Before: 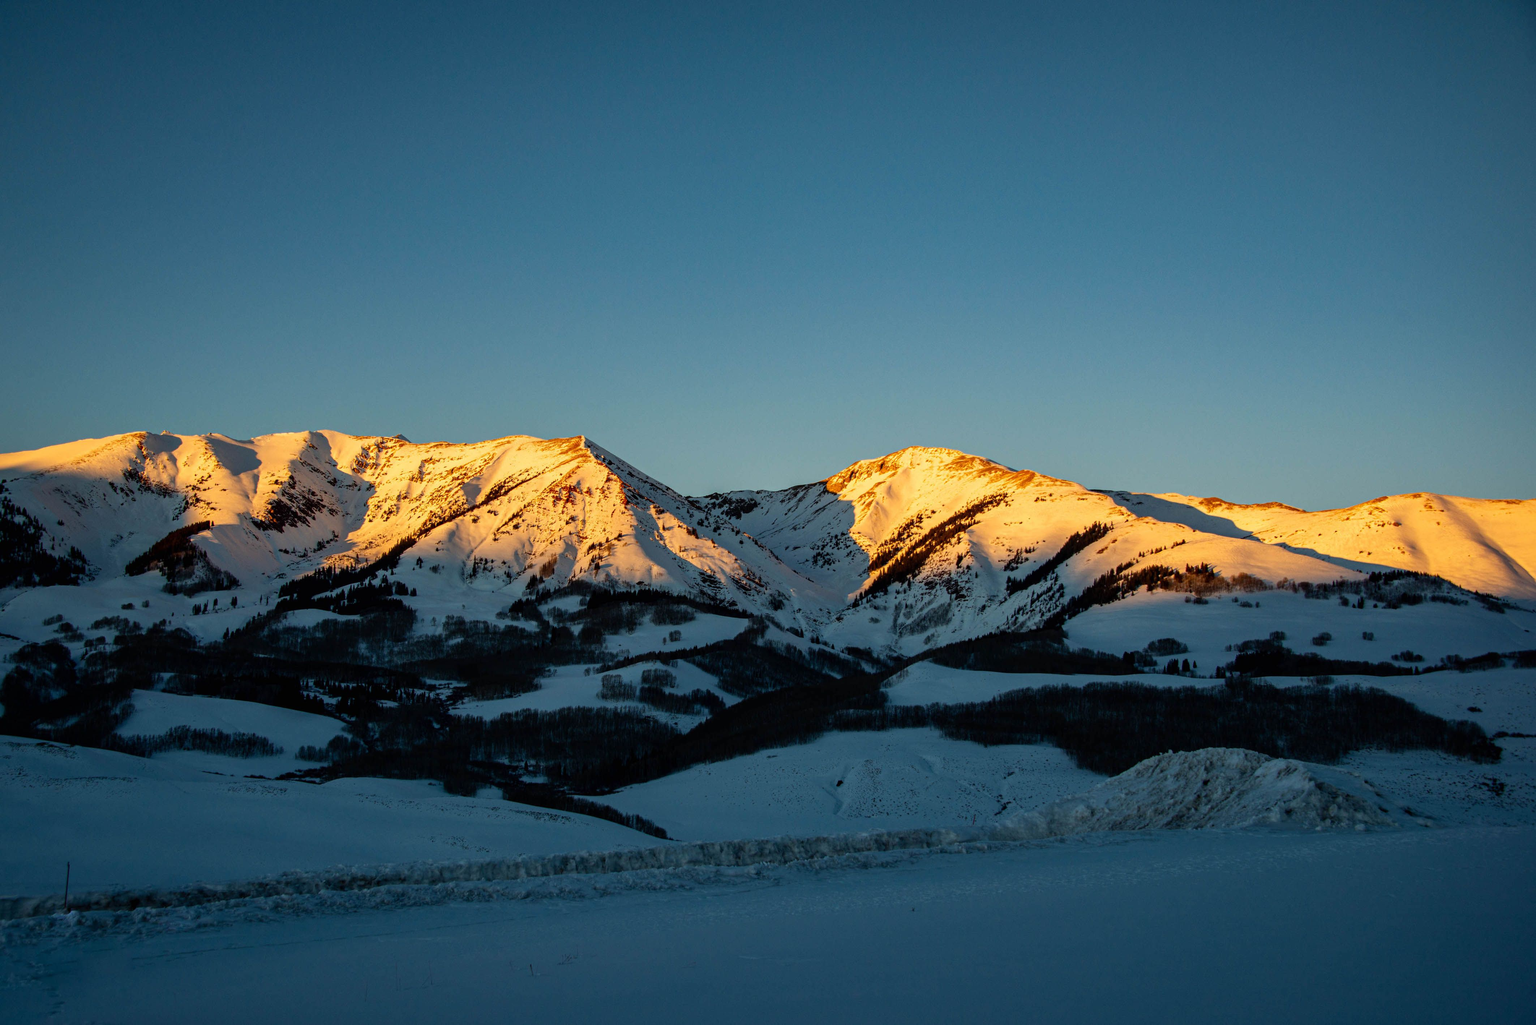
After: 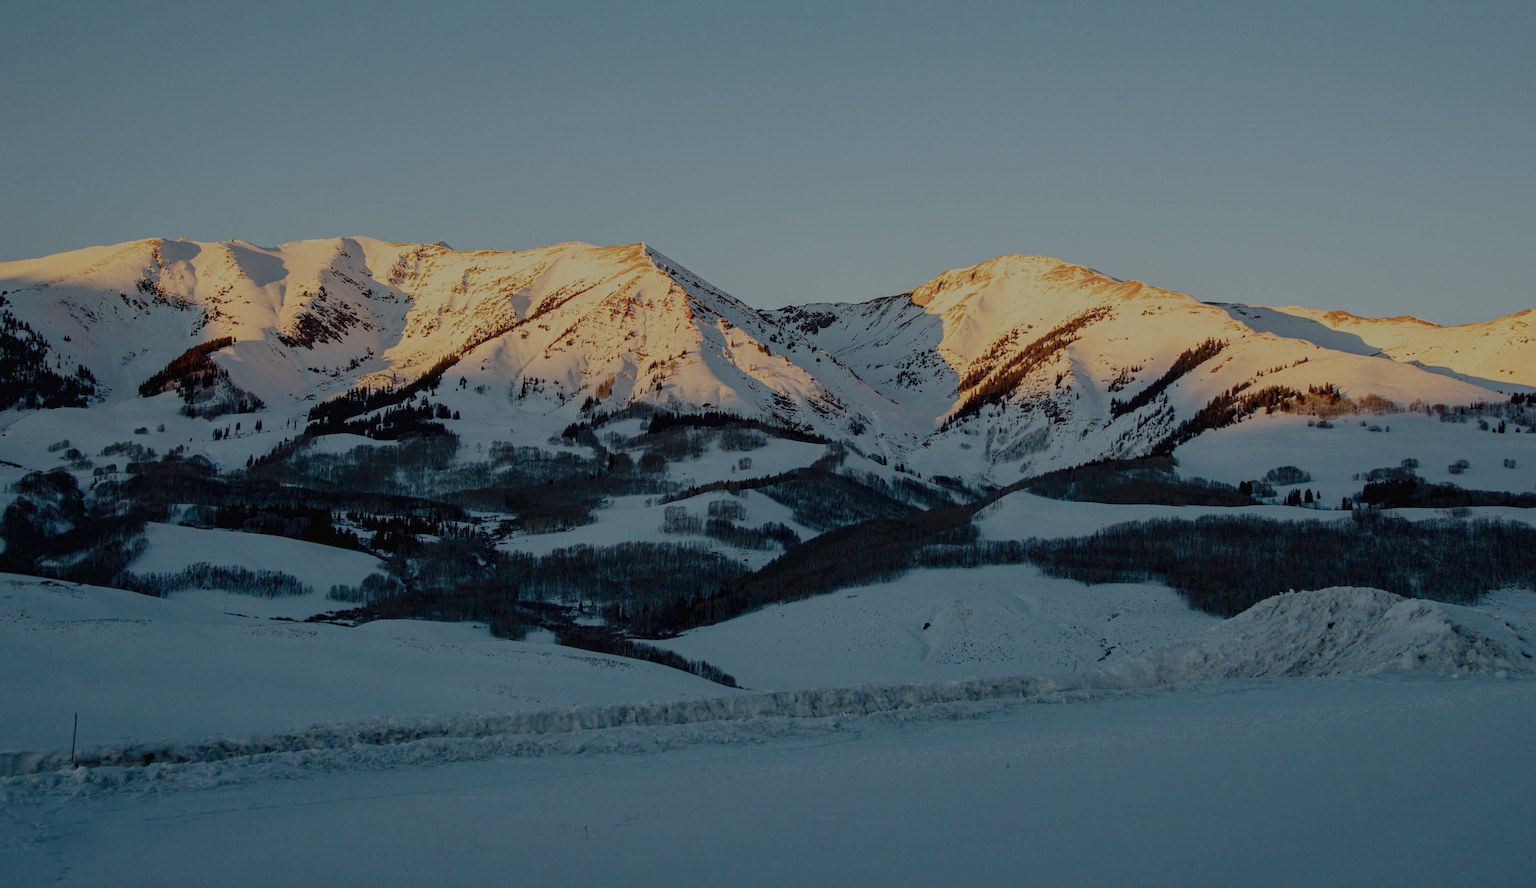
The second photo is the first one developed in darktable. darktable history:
filmic rgb: black relative exposure -13.88 EV, white relative exposure 7.94 EV, hardness 3.75, latitude 50.14%, contrast 0.502, add noise in highlights 0.001, preserve chrominance no, color science v3 (2019), use custom middle-gray values true, contrast in highlights soft
crop: top 21.103%, right 9.356%, bottom 0.3%
sharpen: amount 0.203
